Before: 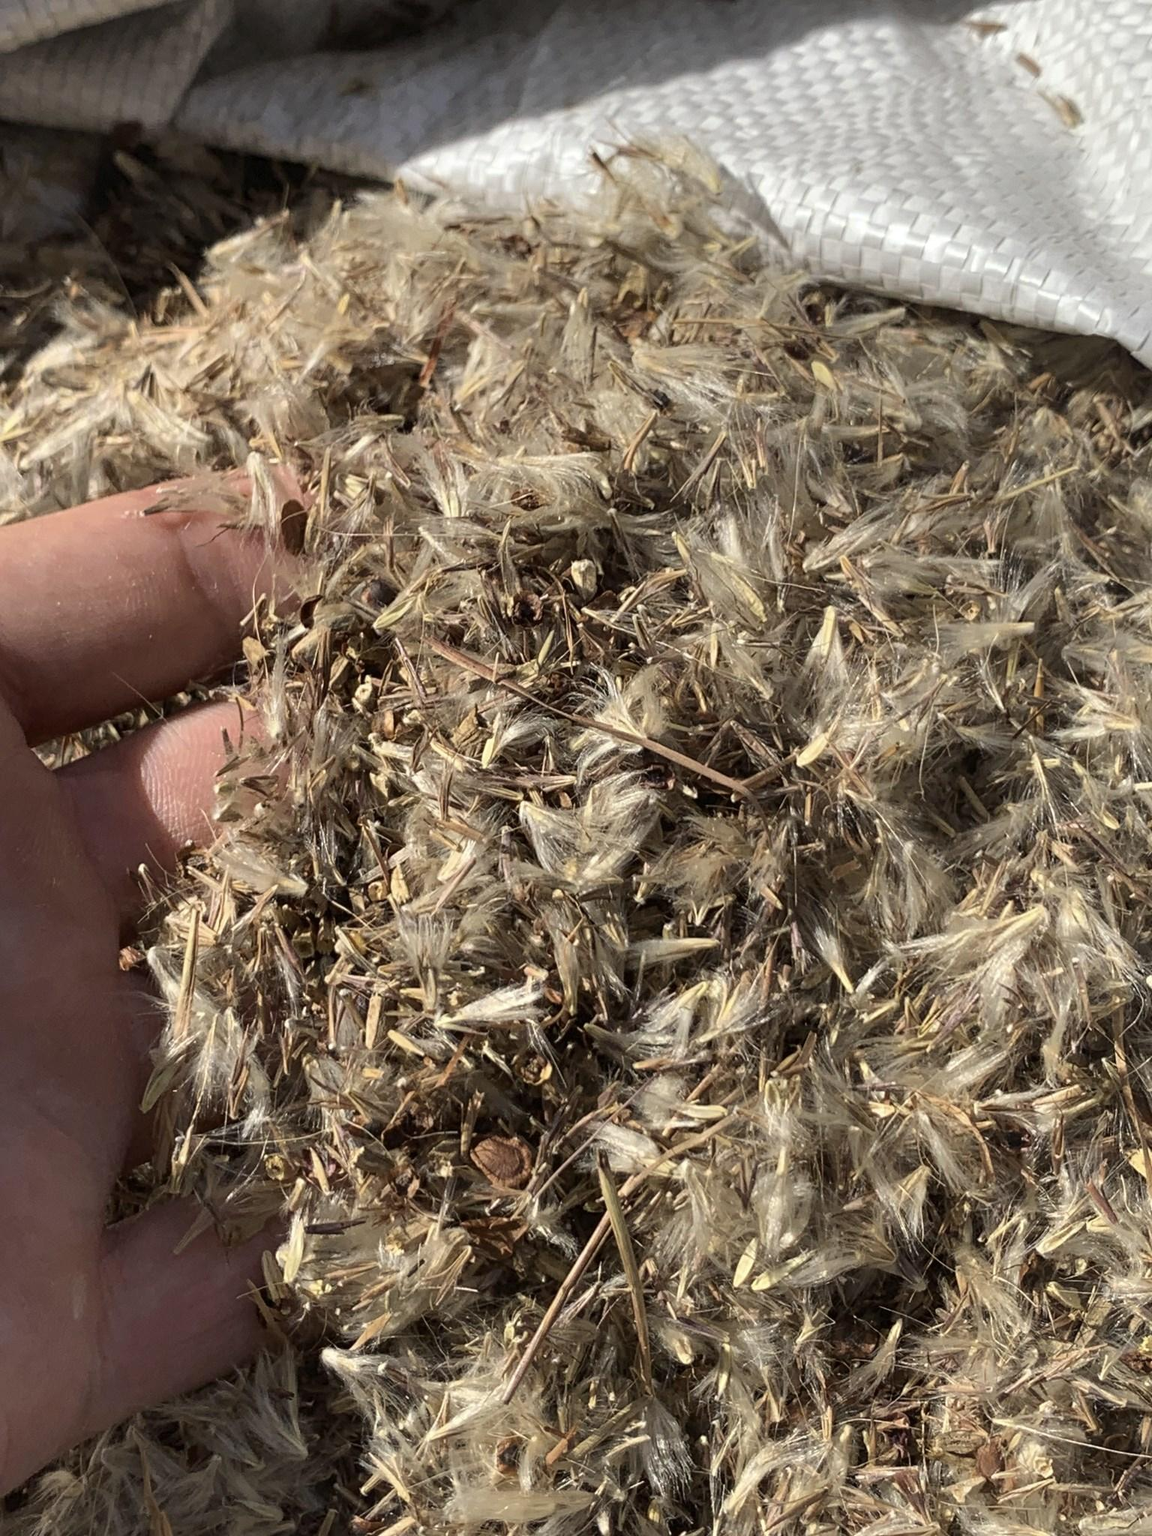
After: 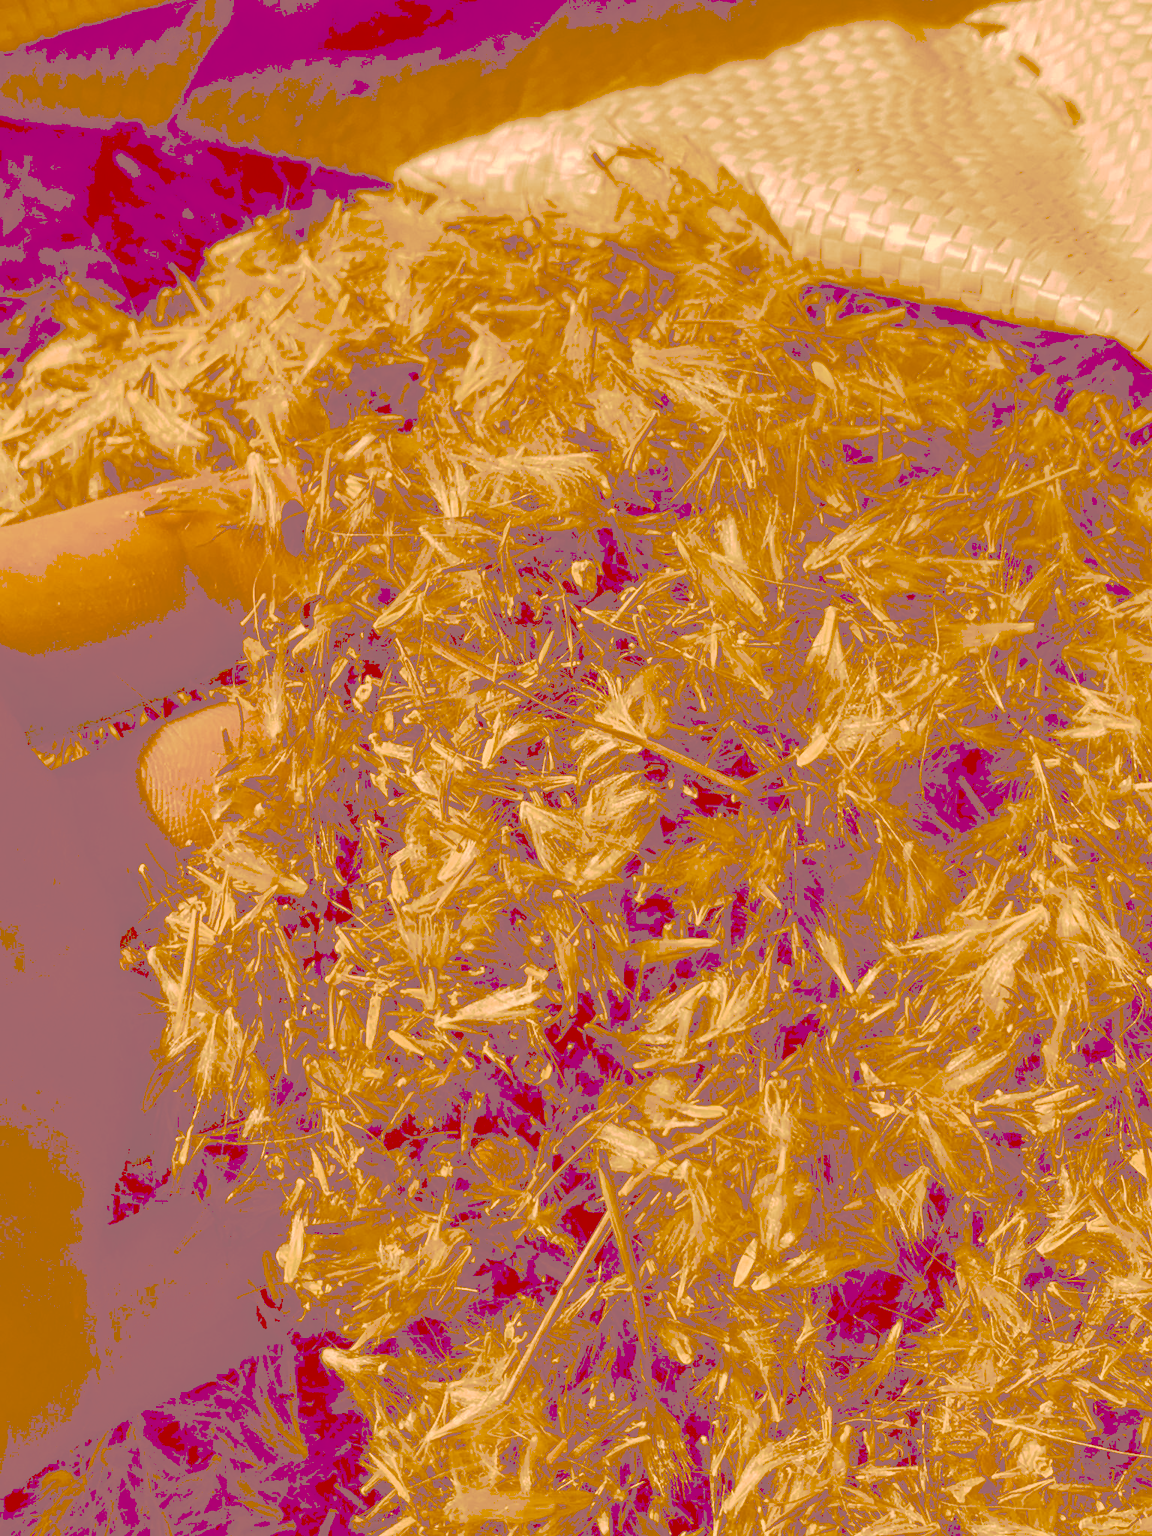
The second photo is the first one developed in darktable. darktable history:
tone curve: curves: ch0 [(0, 0) (0.003, 0.453) (0.011, 0.457) (0.025, 0.457) (0.044, 0.463) (0.069, 0.464) (0.1, 0.471) (0.136, 0.475) (0.177, 0.481) (0.224, 0.486) (0.277, 0.496) (0.335, 0.515) (0.399, 0.544) (0.468, 0.577) (0.543, 0.621) (0.623, 0.67) (0.709, 0.73) (0.801, 0.788) (0.898, 0.848) (1, 1)], preserve colors none
color look up table: target L [95.65, 91.38, 86.29, 85.45, 84.02, 75.06, 74.61, 67.7, 63.68, 59.46, 47.21, 45.2, 27.13, 78.34, 76.66, 68.44, 67.82, 64.26, 51.32, 50.76, 38.83, 34.89, 30.51, 27.64, 25.45, 21.91, 96.19, 90.64, 79.47, 76.08, 82.56, 77.87, 61.35, 59.53, 57.19, 52.7, 61.7, 74.91, 47.52, 38.26, 28.59, 48.77, 29.92, 23.45, 88.37, 78.45, 71.51, 54.49, 23.49], target a [12.14, 12.56, -8.165, -0.2, -6.744, -10.88, 8.039, 24.55, -1.202, 7.211, 19.21, 34.02, 64.67, 27.89, 25.77, 47.98, 36.81, 45.05, 81.37, 40.8, 58.86, 85.64, 83.9, 78.6, 74.6, 68.09, 14.07, 20.12, 30.18, 22.65, 23.52, 36.51, 28.42, 68.81, 41.6, 78.06, 36.42, 34.92, 41.86, 76.17, 69.03, 63.52, 78.74, 70.92, 2.729, 12.34, 25.23, 27.63, 70.8], target b [57.49, 93.88, 51.19, 146.7, 144.19, 128.72, 127.73, 116.14, 109.44, 102, 81.16, 77.61, 46.56, 60.02, 131.55, 117.07, 116.25, 110.44, 88.19, 87.25, 66.69, 59.86, 52.38, 47.39, 43.66, 37.57, 26.05, 23.03, 31.71, 42.22, 15.25, 8.032, 104.99, 29.77, 97.79, 90.09, 36.85, 5.433, 81.33, 65.47, 49.01, 1.38, 51.01, 40.2, 23.14, 51.31, 20.9, 93.16, 40.25], num patches 49
